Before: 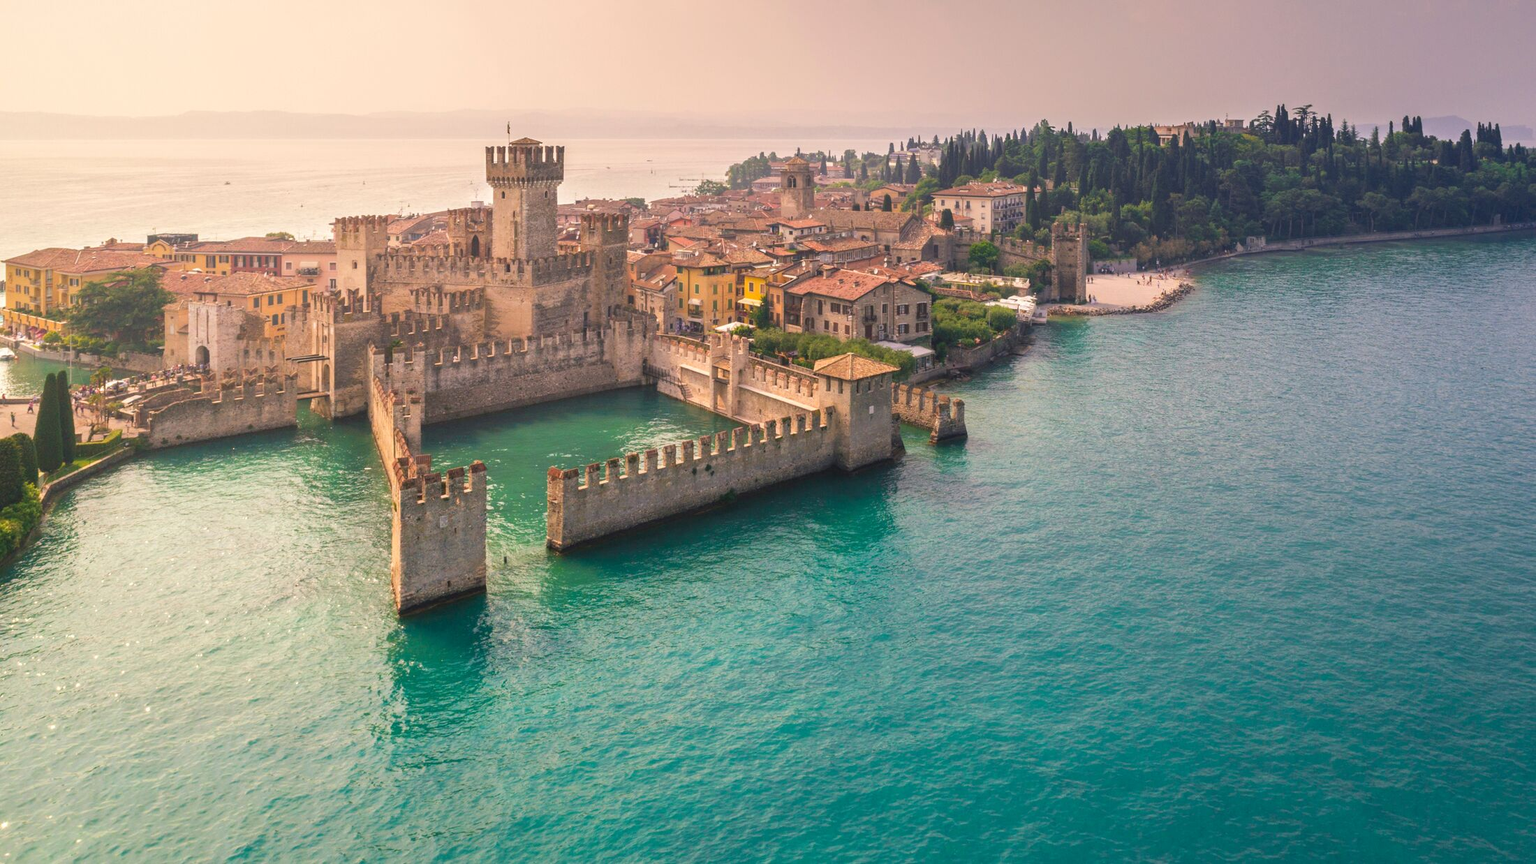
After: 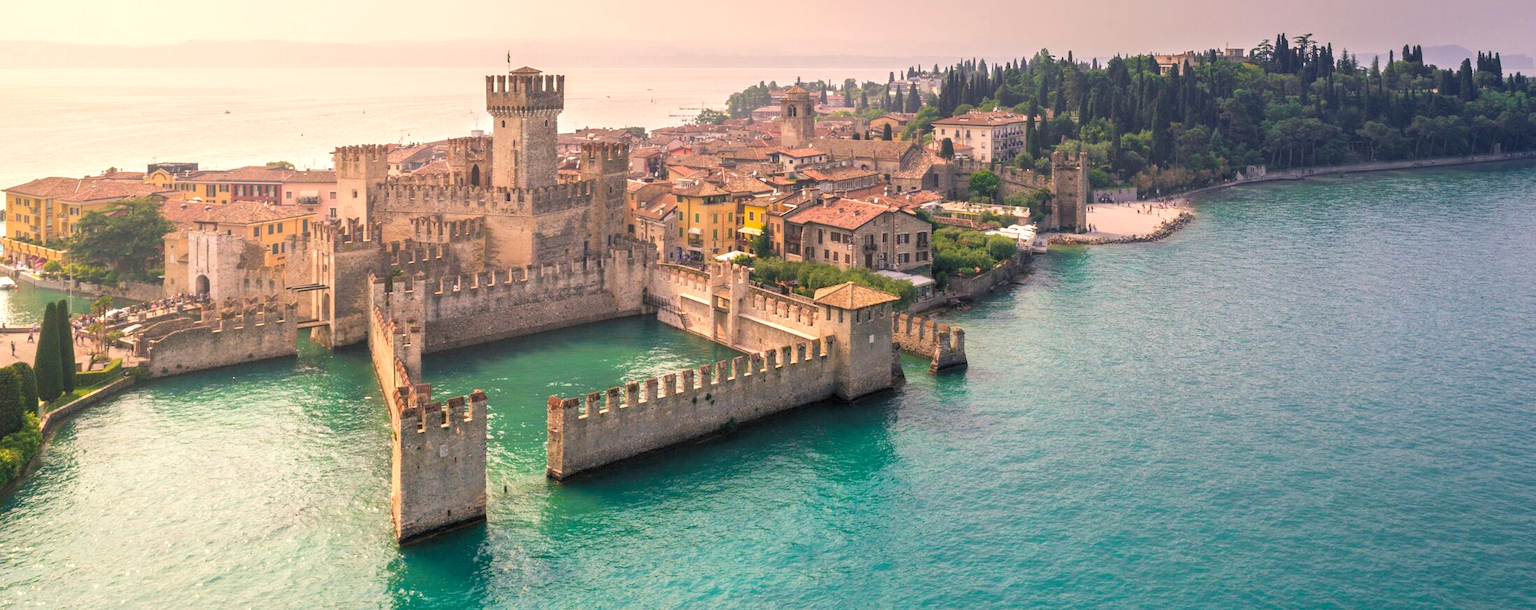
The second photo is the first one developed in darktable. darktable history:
crop and rotate: top 8.293%, bottom 20.996%
rgb levels: levels [[0.01, 0.419, 0.839], [0, 0.5, 1], [0, 0.5, 1]]
